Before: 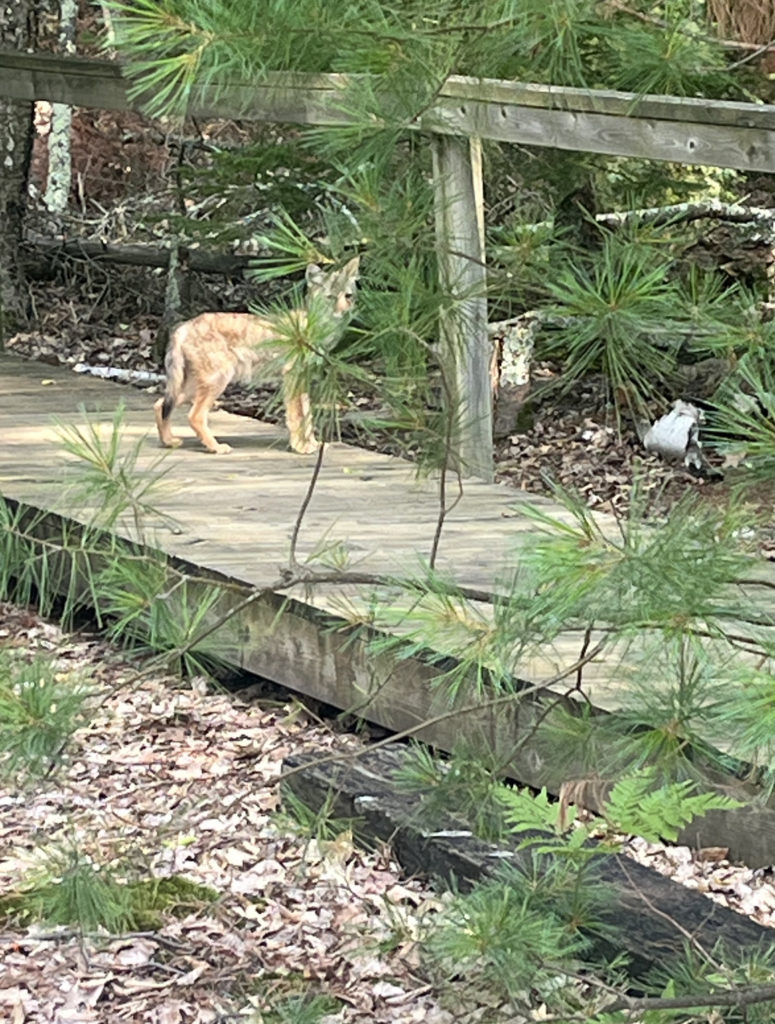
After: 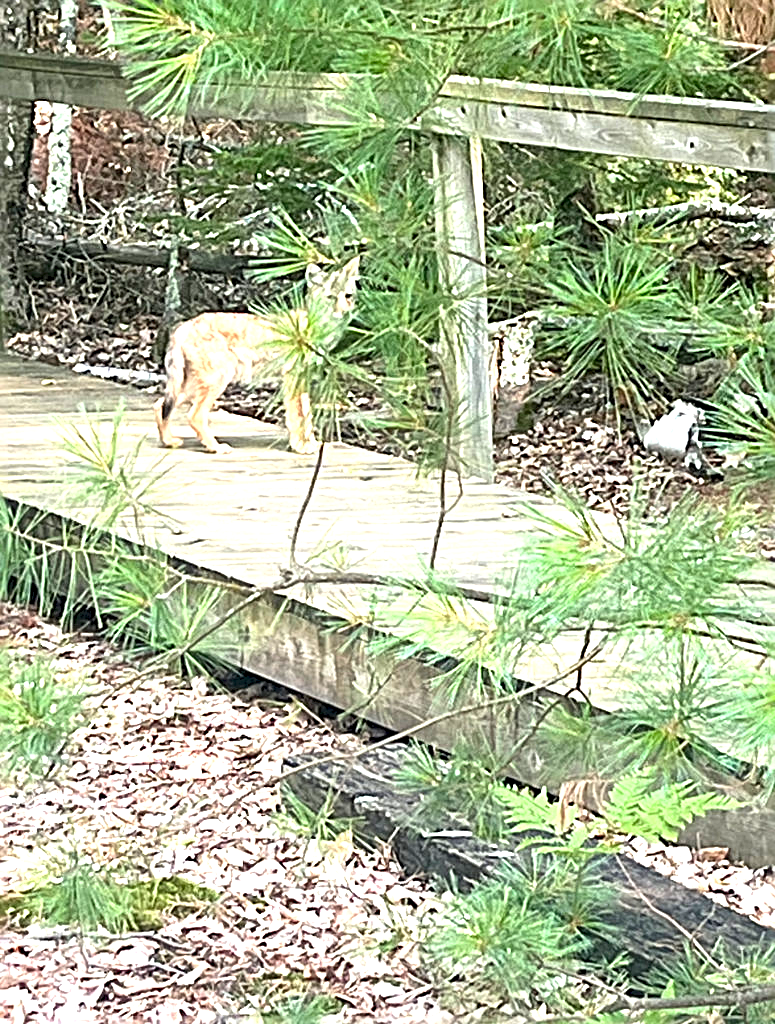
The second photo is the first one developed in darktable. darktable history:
exposure: exposure 1.134 EV, compensate highlight preservation false
sharpen: radius 3.039, amount 0.761
shadows and highlights: shadows 62.45, white point adjustment 0.359, highlights -33.45, compress 83.69%
